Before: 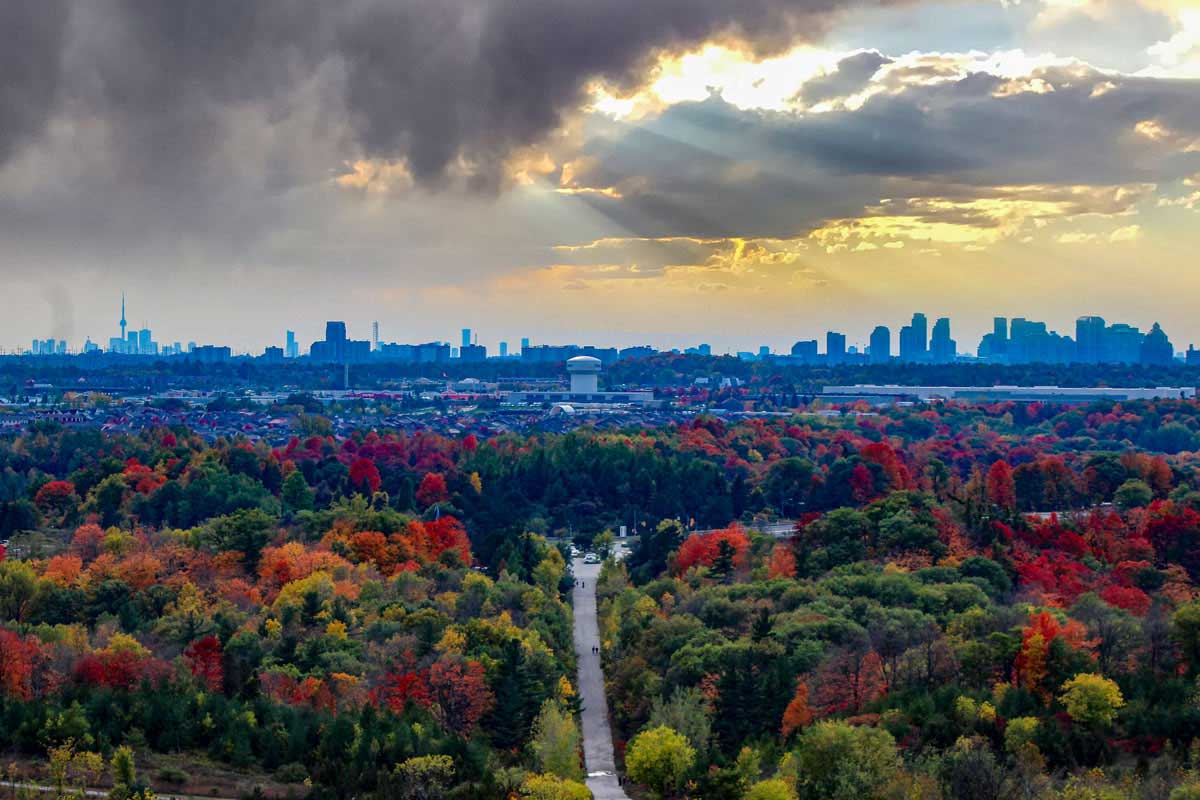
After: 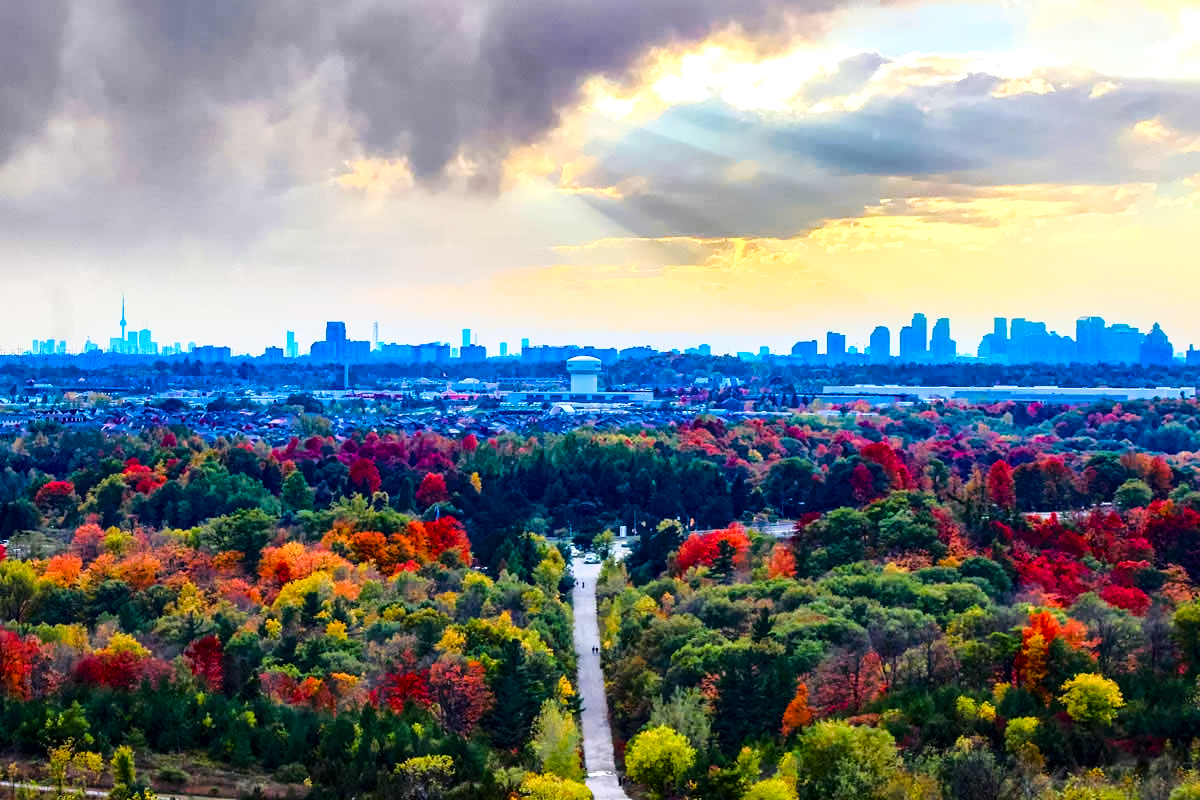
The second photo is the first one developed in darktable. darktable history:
base curve: curves: ch0 [(0, 0) (0.028, 0.03) (0.121, 0.232) (0.46, 0.748) (0.859, 0.968) (1, 1)]
denoise (profiled): preserve shadows 1.11, scattering 0.121, a [-1, 0, 0], b [0, 0, 0], compensate highlight preservation false
color balance rgb: perceptual saturation grading › global saturation 25%, perceptual saturation grading › highlights -50%, perceptual saturation grading › shadows 30%, perceptual brilliance grading › global brilliance 12%, global vibrance 20%
